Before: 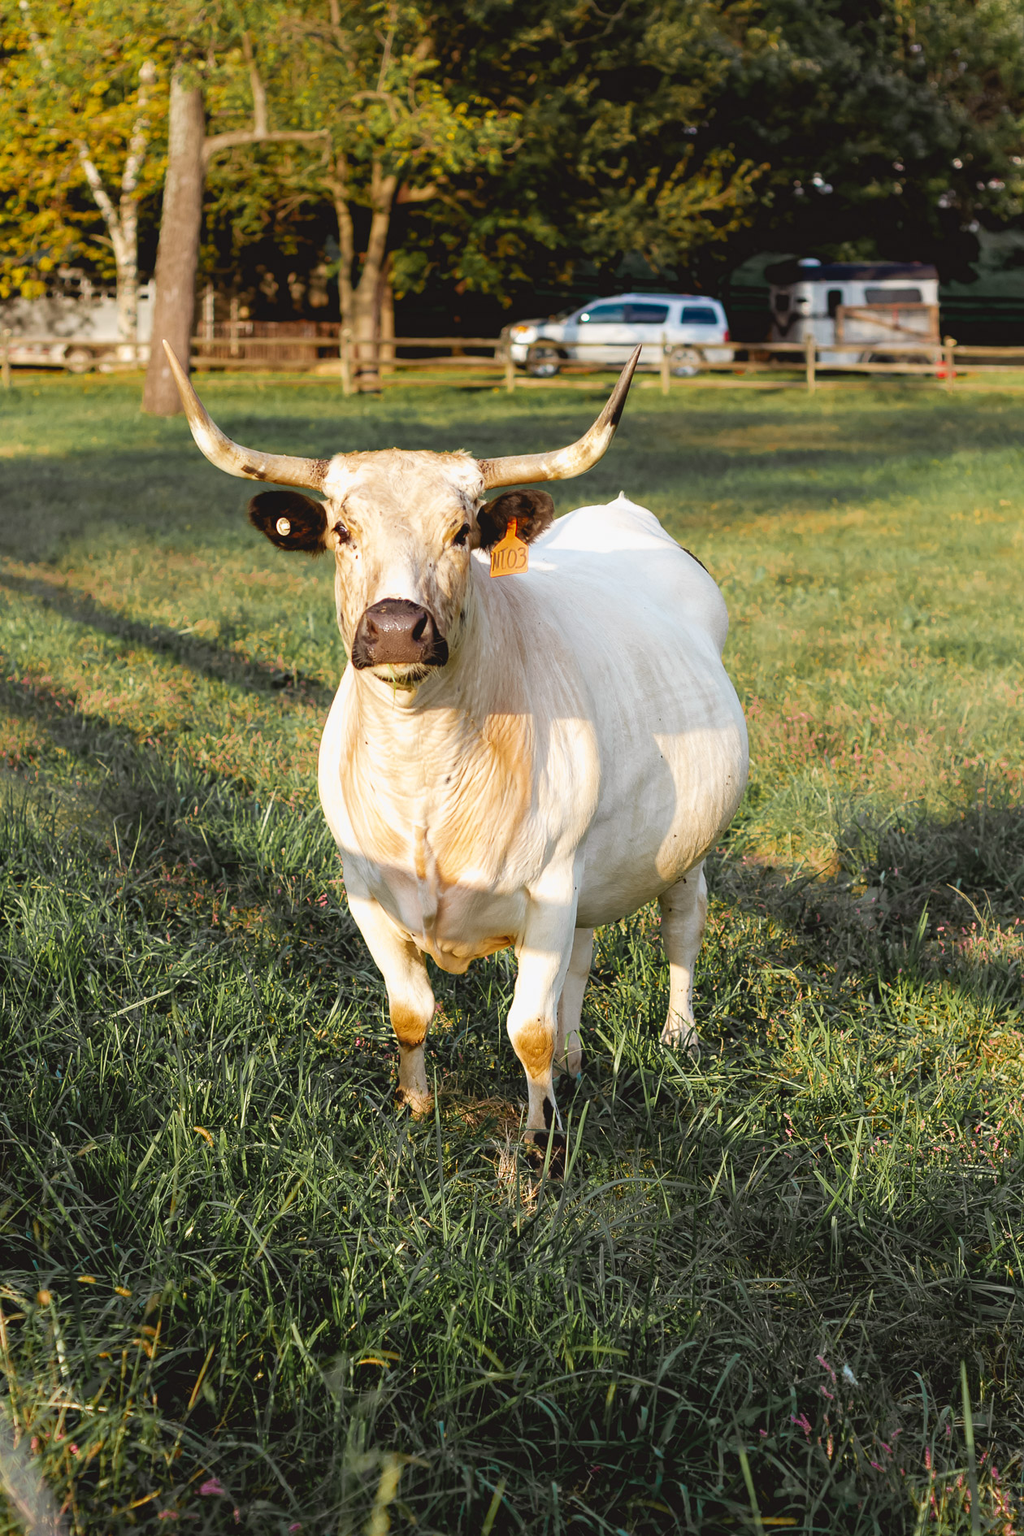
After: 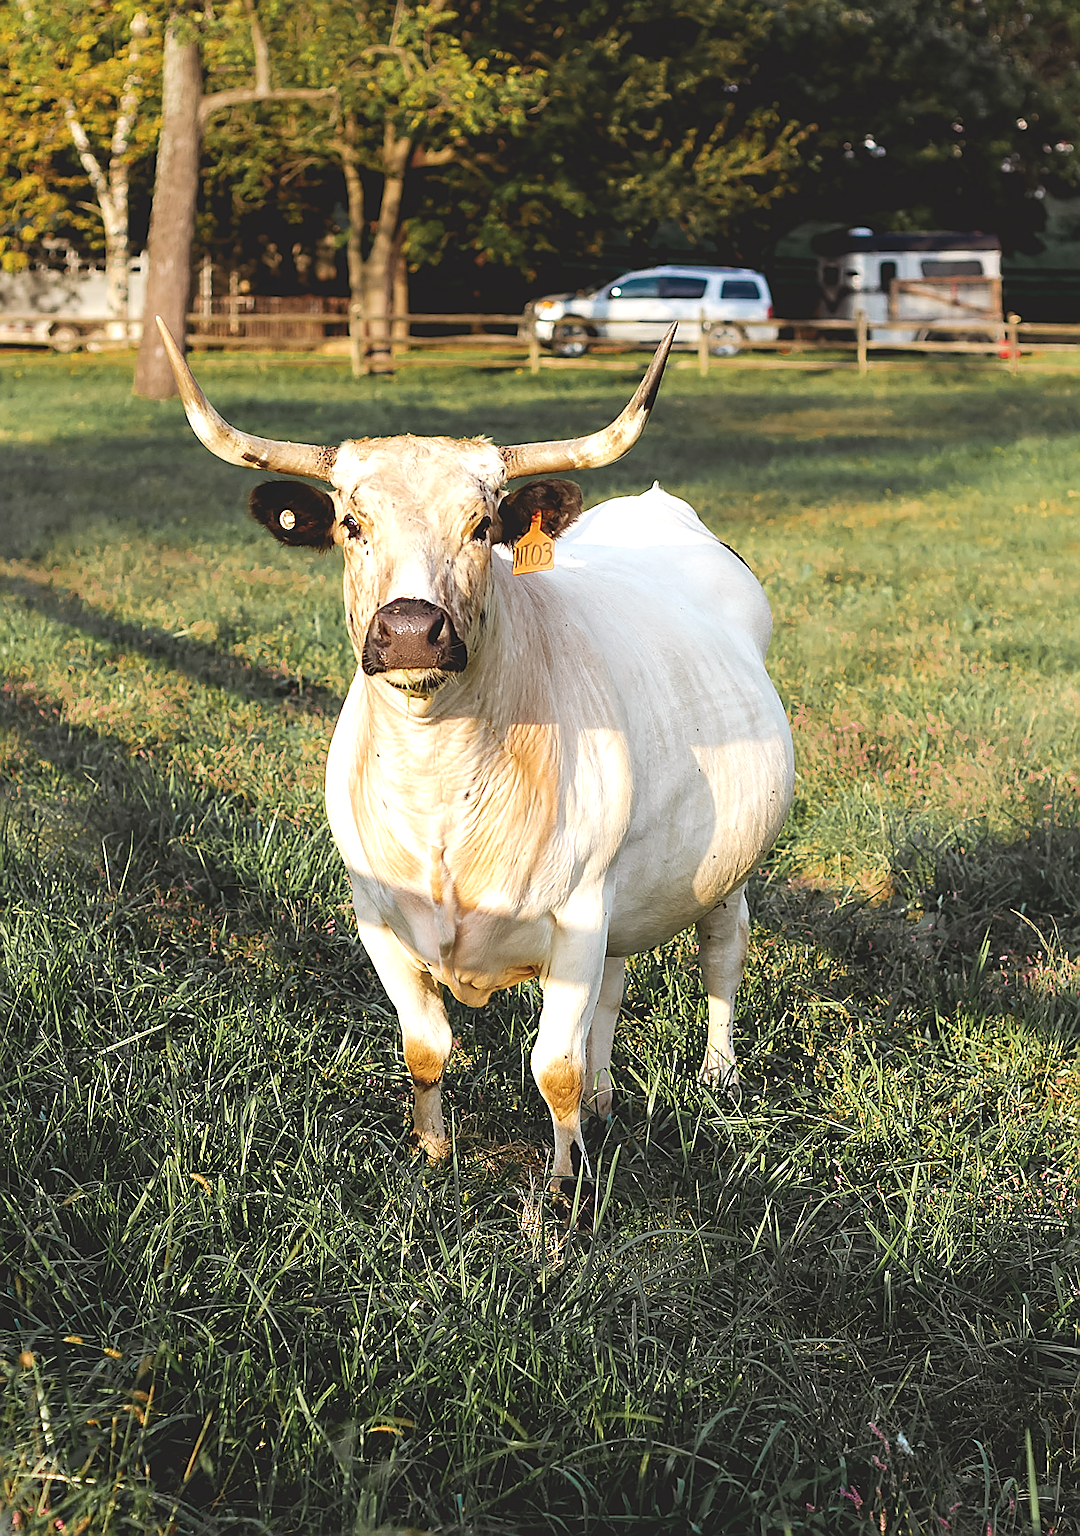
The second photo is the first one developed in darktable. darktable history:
crop: left 1.964%, top 3.251%, right 1.122%, bottom 4.933%
tone equalizer: -8 EV -0.417 EV, -7 EV -0.389 EV, -6 EV -0.333 EV, -5 EV -0.222 EV, -3 EV 0.222 EV, -2 EV 0.333 EV, -1 EV 0.389 EV, +0 EV 0.417 EV, edges refinement/feathering 500, mask exposure compensation -1.57 EV, preserve details no
sharpen: radius 1.4, amount 1.25, threshold 0.7
color correction: saturation 0.99
exposure: black level correction -0.015, exposure -0.125 EV, compensate highlight preservation false
